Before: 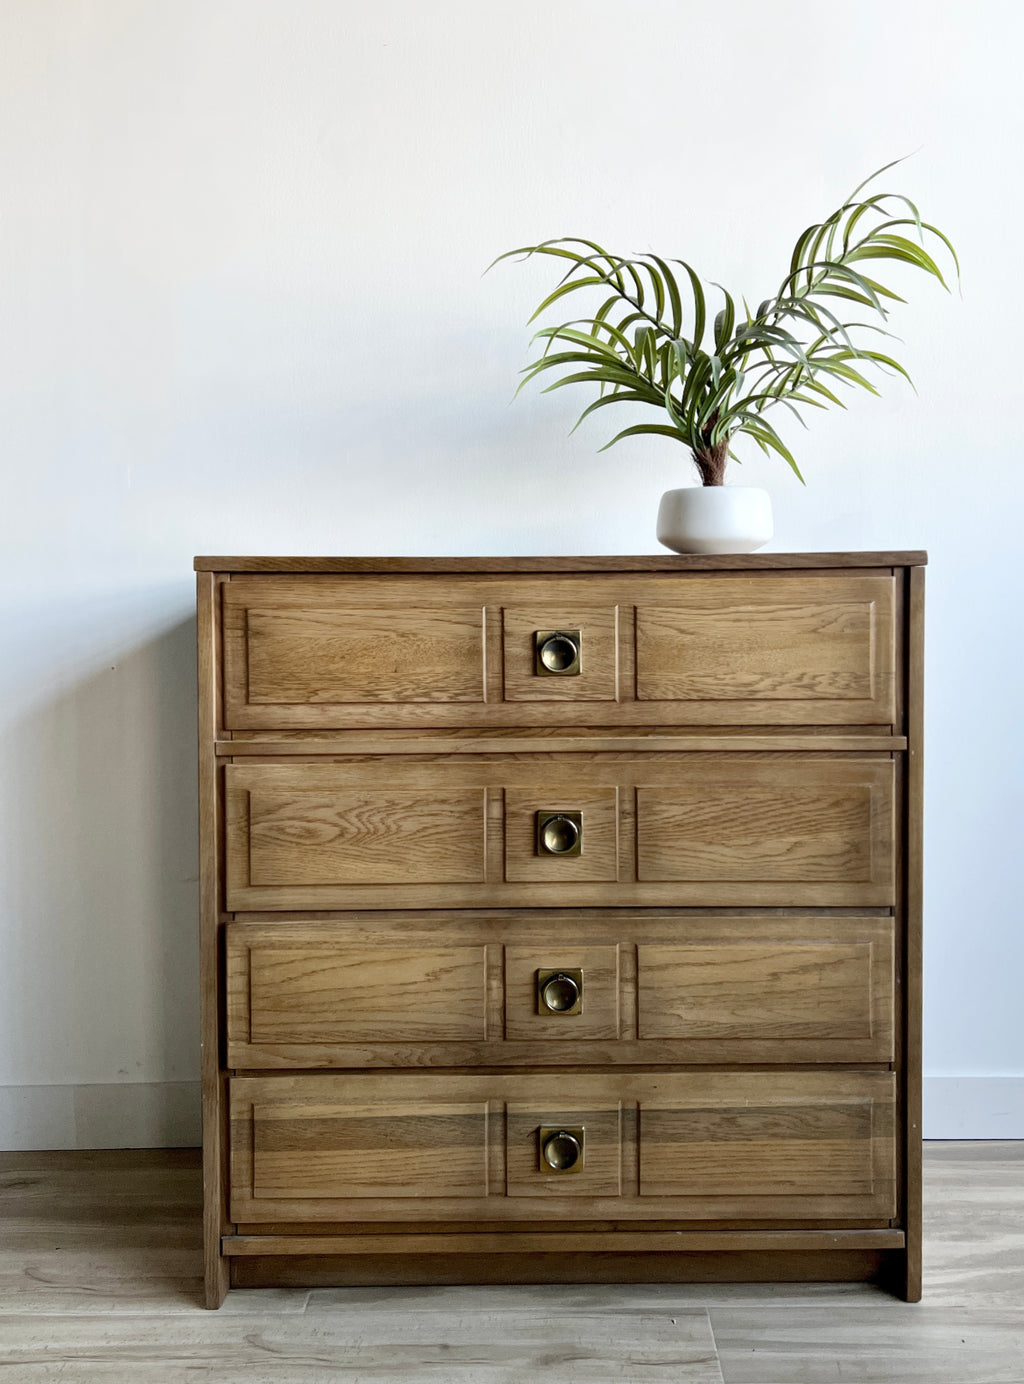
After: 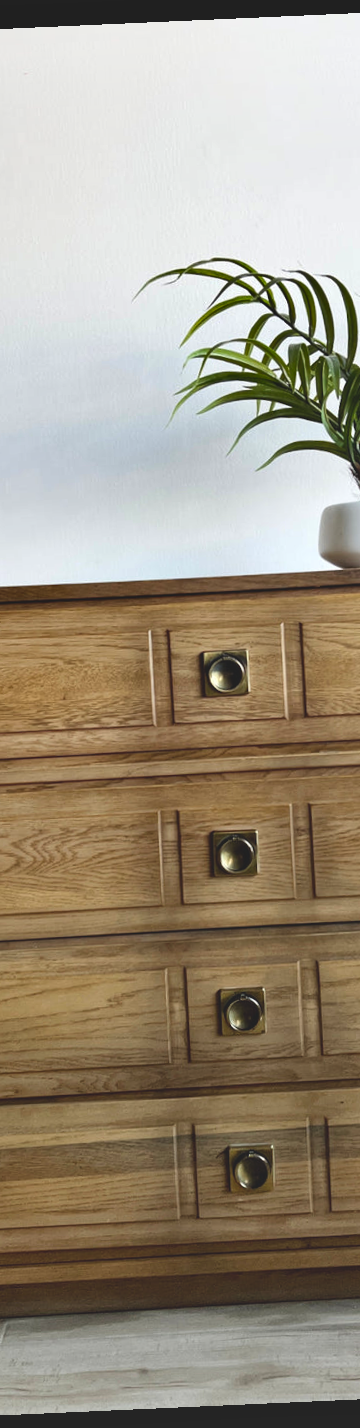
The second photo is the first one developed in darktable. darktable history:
shadows and highlights: soften with gaussian
rotate and perspective: rotation -2.56°, automatic cropping off
crop: left 33.36%, right 33.36%
exposure: black level correction -0.015, compensate highlight preservation false
contrast brightness saturation: contrast 0.04, saturation 0.16
